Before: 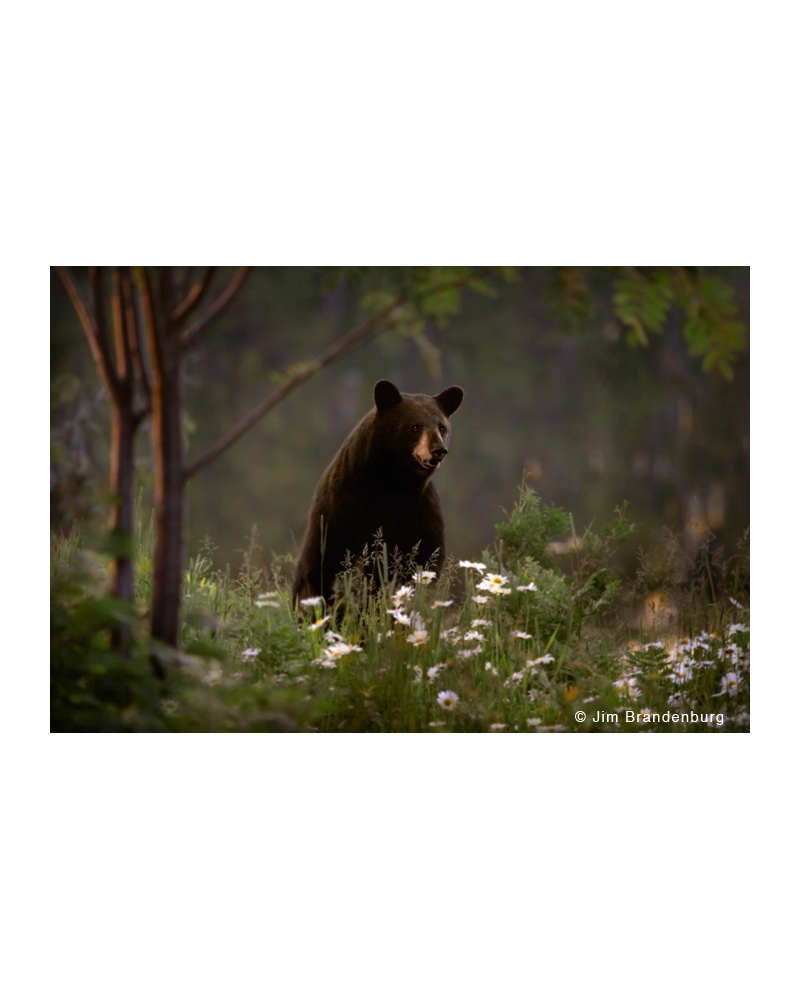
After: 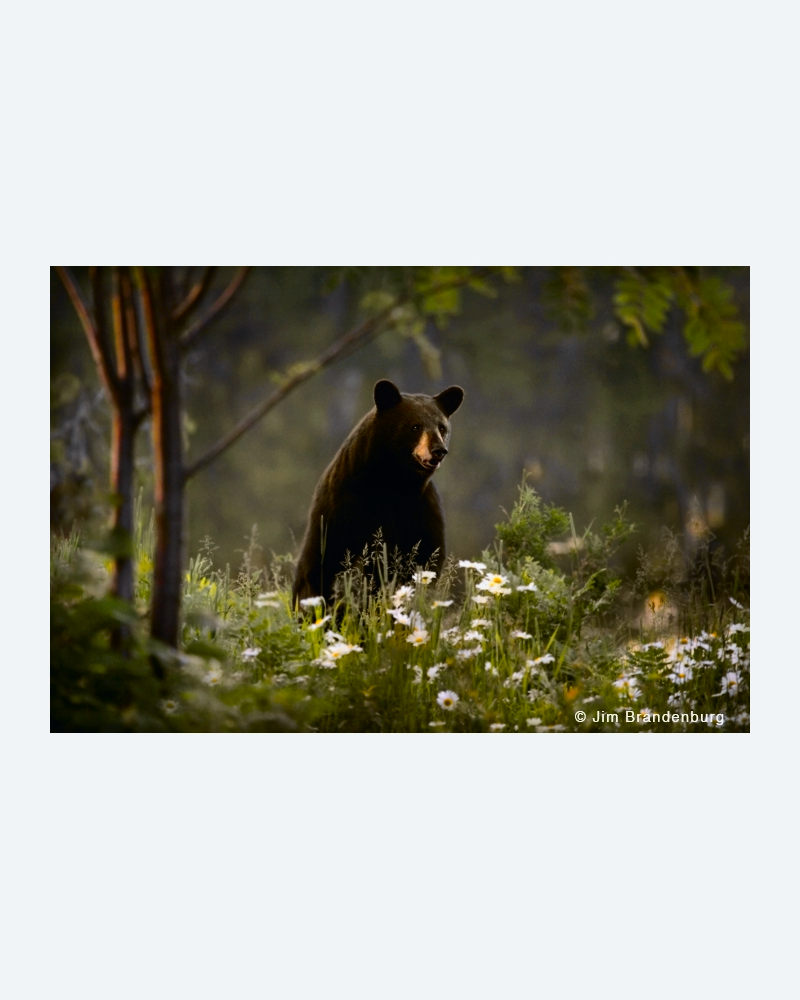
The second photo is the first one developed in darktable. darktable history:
tone curve: curves: ch0 [(0, 0) (0.11, 0.081) (0.256, 0.259) (0.398, 0.475) (0.498, 0.611) (0.65, 0.757) (0.835, 0.883) (1, 0.961)]; ch1 [(0, 0) (0.346, 0.307) (0.408, 0.369) (0.453, 0.457) (0.482, 0.479) (0.502, 0.498) (0.521, 0.51) (0.553, 0.554) (0.618, 0.65) (0.693, 0.727) (1, 1)]; ch2 [(0, 0) (0.358, 0.362) (0.434, 0.46) (0.485, 0.494) (0.5, 0.494) (0.511, 0.508) (0.537, 0.55) (0.579, 0.599) (0.621, 0.693) (1, 1)], color space Lab, independent channels, preserve colors none
